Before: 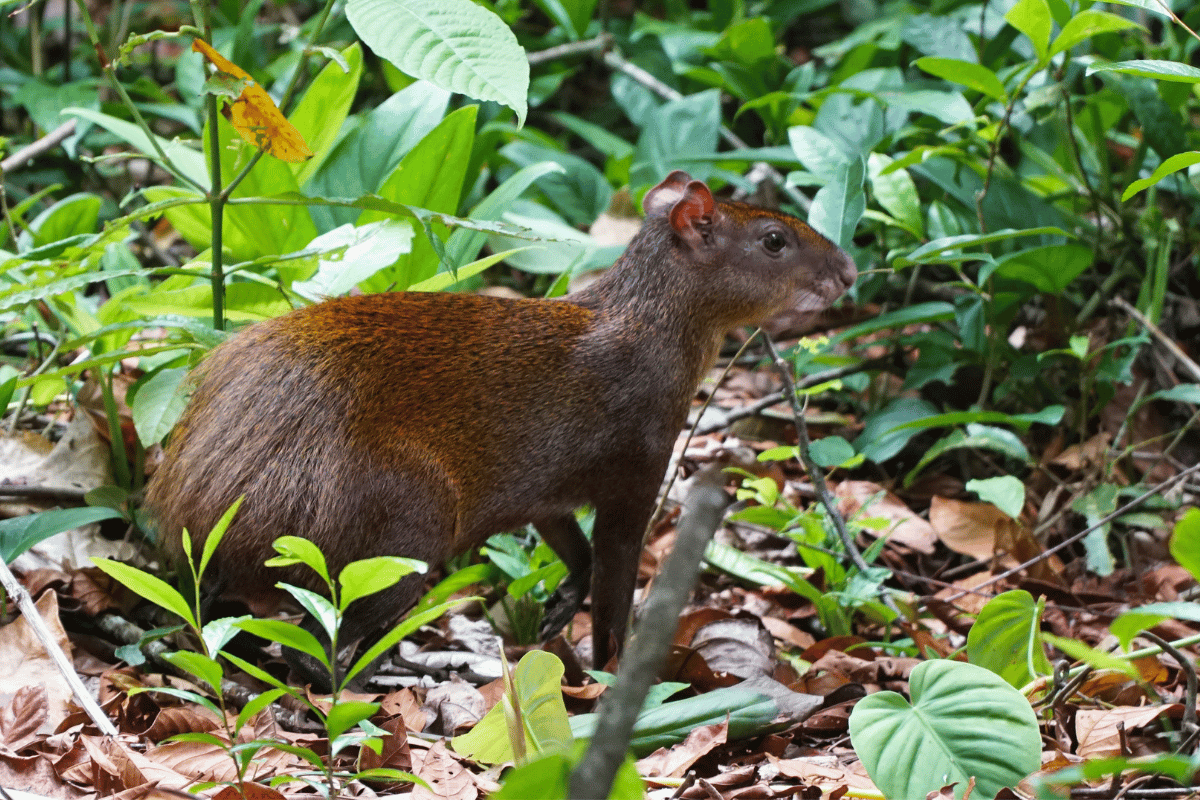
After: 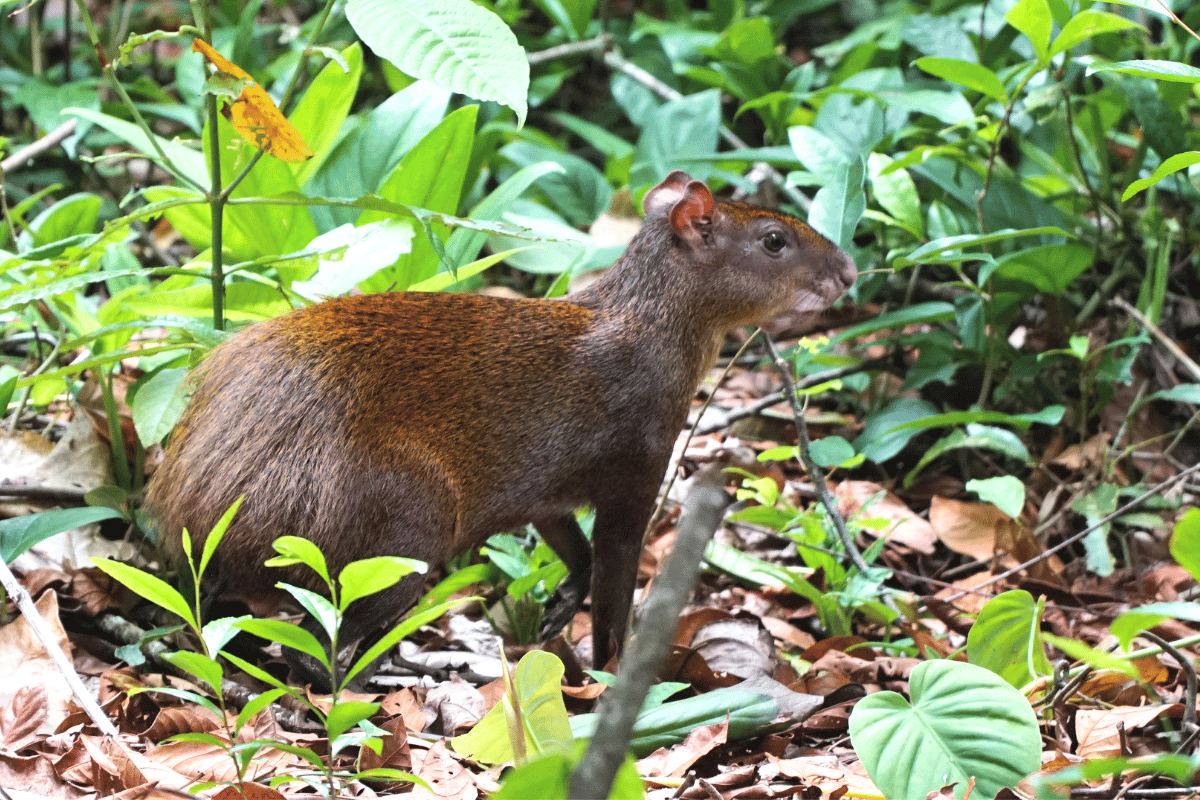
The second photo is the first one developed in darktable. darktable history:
contrast brightness saturation: brightness 0.15
tone equalizer: -8 EV -0.417 EV, -7 EV -0.389 EV, -6 EV -0.333 EV, -5 EV -0.222 EV, -3 EV 0.222 EV, -2 EV 0.333 EV, -1 EV 0.389 EV, +0 EV 0.417 EV, edges refinement/feathering 500, mask exposure compensation -1.57 EV, preserve details no
